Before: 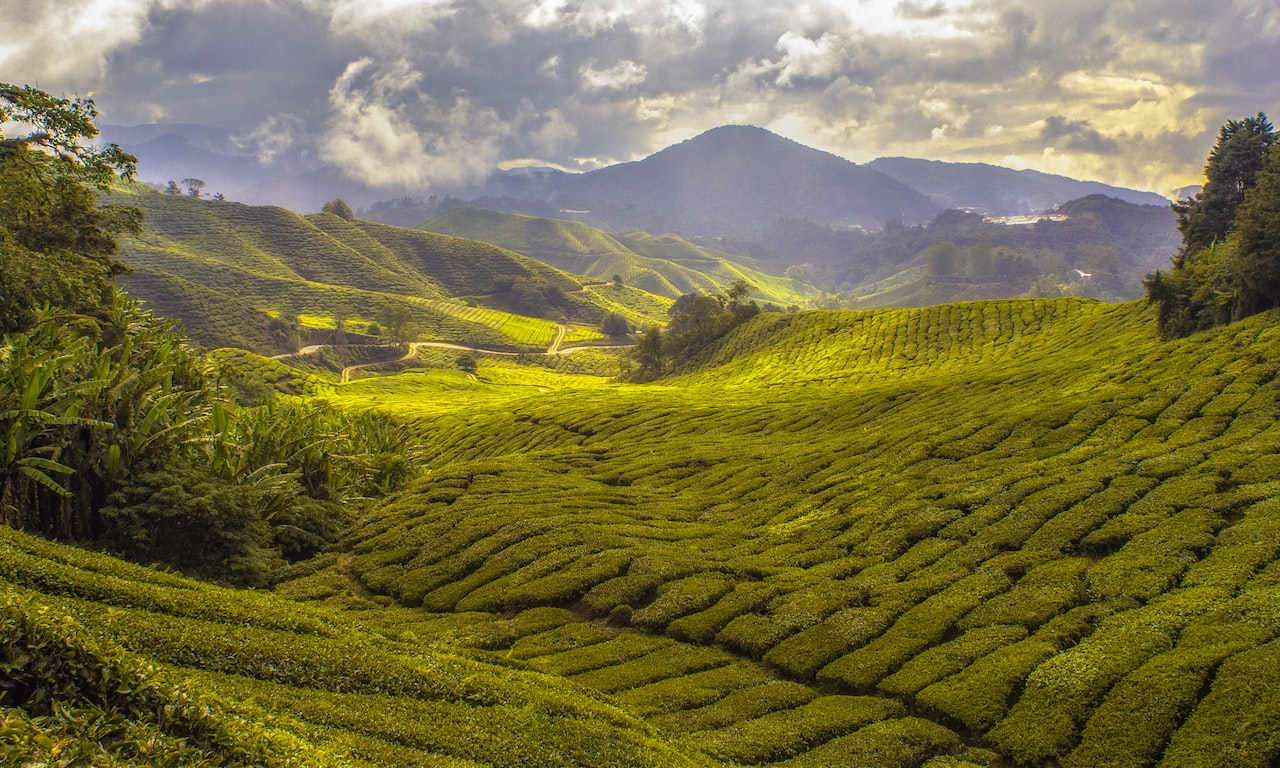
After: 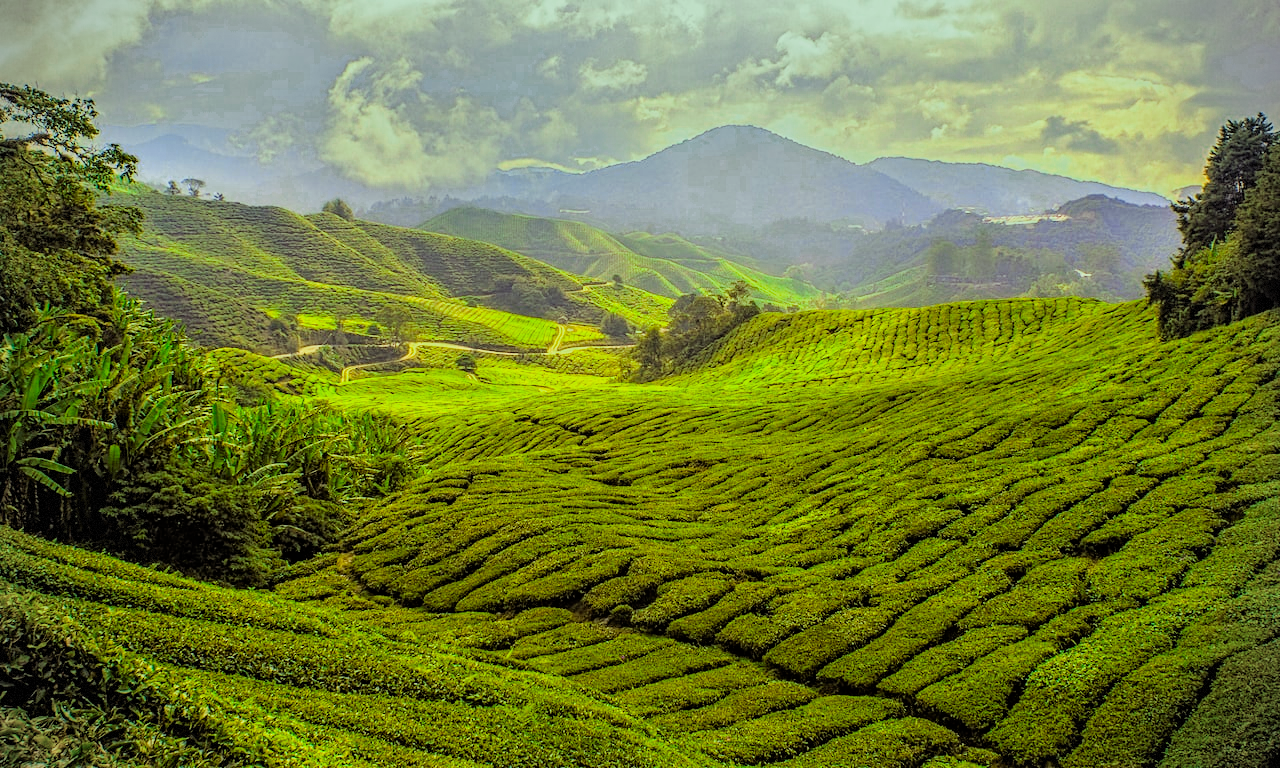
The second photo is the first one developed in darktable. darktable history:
exposure: exposure 0.6 EV, compensate highlight preservation false
contrast equalizer: y [[0.5, 0.5, 0.5, 0.539, 0.64, 0.611], [0.5 ×6], [0.5 ×6], [0 ×6], [0 ×6]]
color zones: curves: ch0 [(0, 0.5) (0.125, 0.4) (0.25, 0.5) (0.375, 0.4) (0.5, 0.4) (0.625, 0.6) (0.75, 0.6) (0.875, 0.5)]; ch1 [(0, 0.35) (0.125, 0.45) (0.25, 0.35) (0.375, 0.35) (0.5, 0.35) (0.625, 0.35) (0.75, 0.45) (0.875, 0.35)]; ch2 [(0, 0.6) (0.125, 0.5) (0.25, 0.5) (0.375, 0.6) (0.5, 0.6) (0.625, 0.5) (0.75, 0.5) (0.875, 0.5)]
vignetting: dithering 8-bit output, unbound false
filmic rgb: black relative exposure -5 EV, hardness 2.88, contrast 1.1
color correction: highlights a* -10.77, highlights b* 9.8, saturation 1.72
